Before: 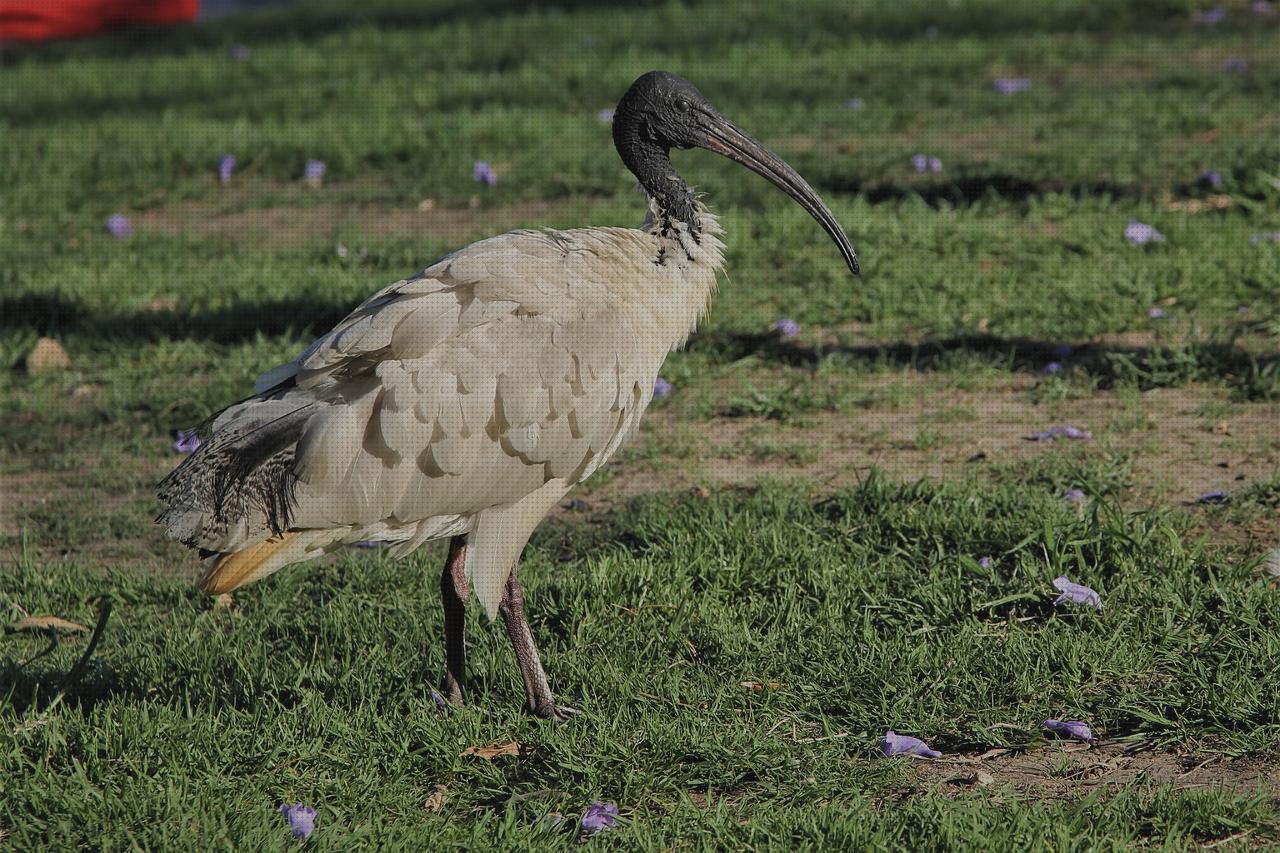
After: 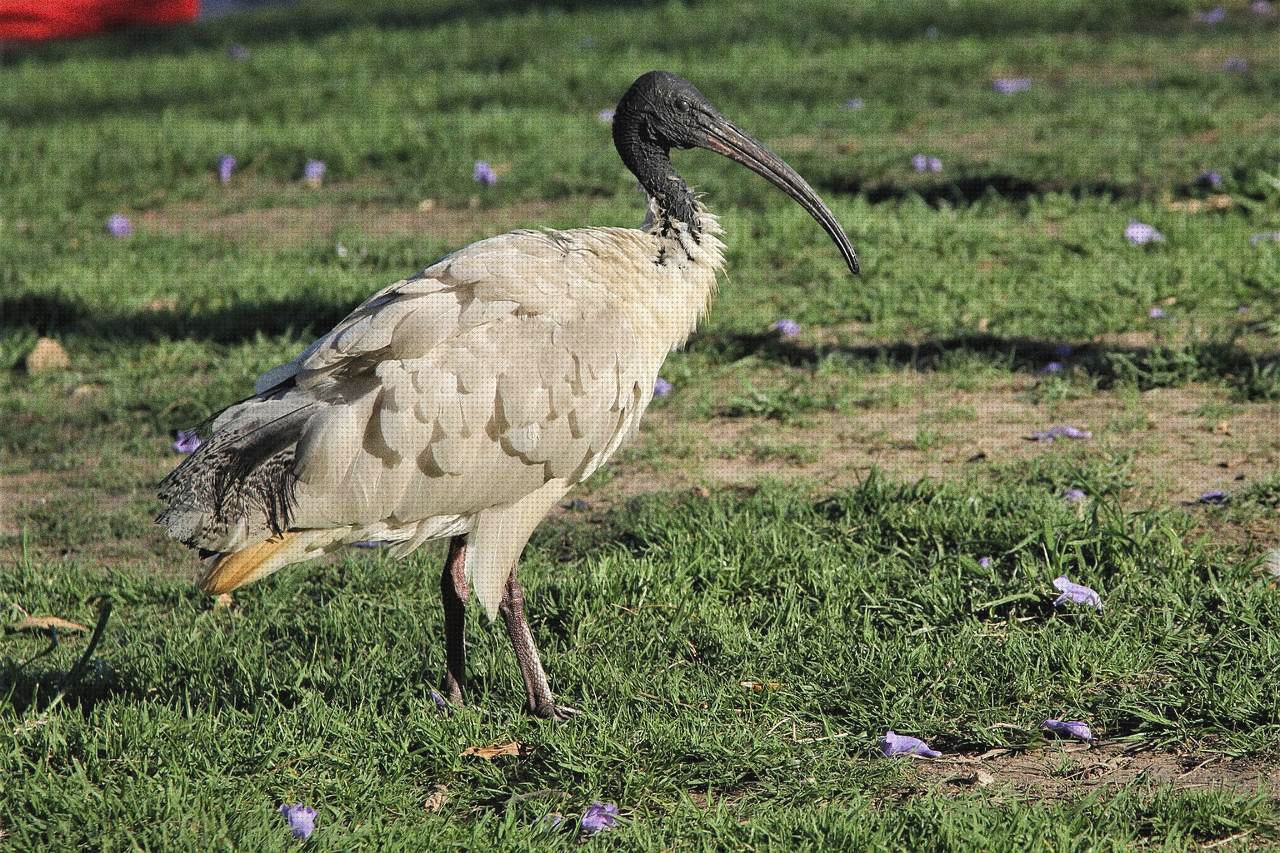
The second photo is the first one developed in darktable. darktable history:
levels: mode automatic, black 0.023%, white 99.97%, levels [0.062, 0.494, 0.925]
grain: coarseness 11.82 ISO, strength 36.67%, mid-tones bias 74.17%
